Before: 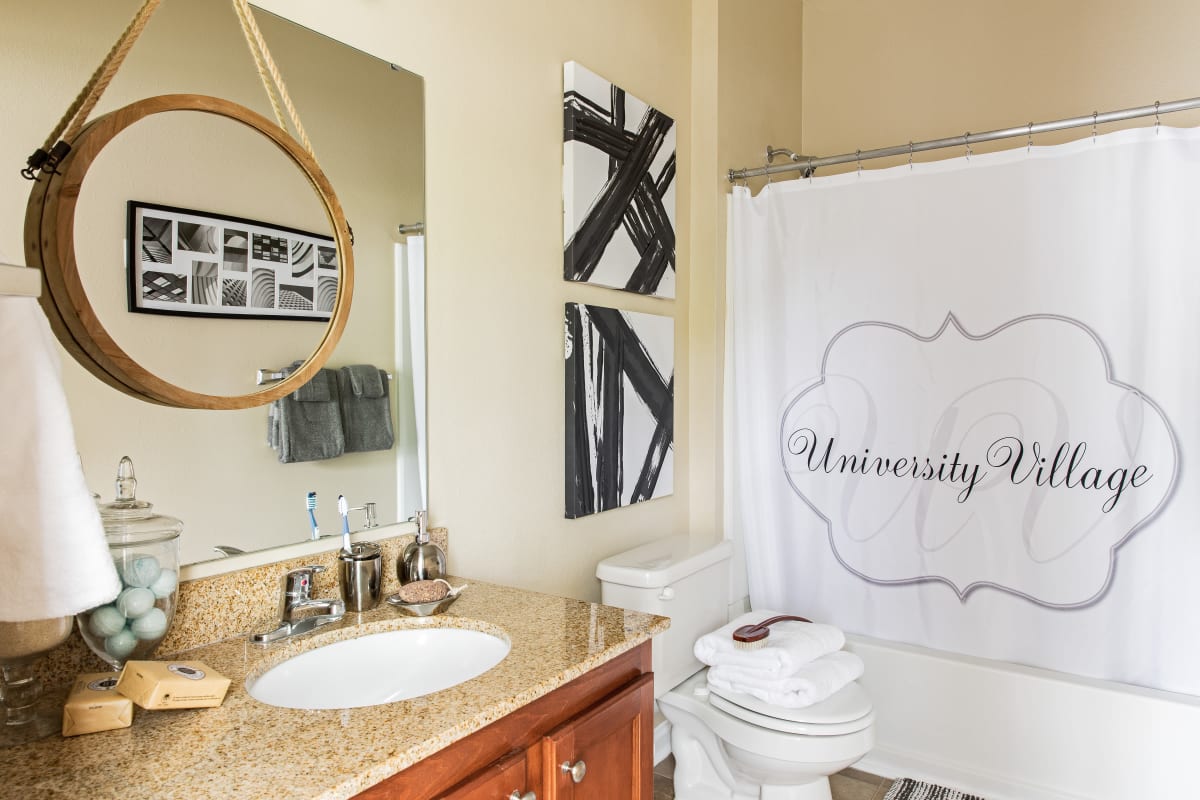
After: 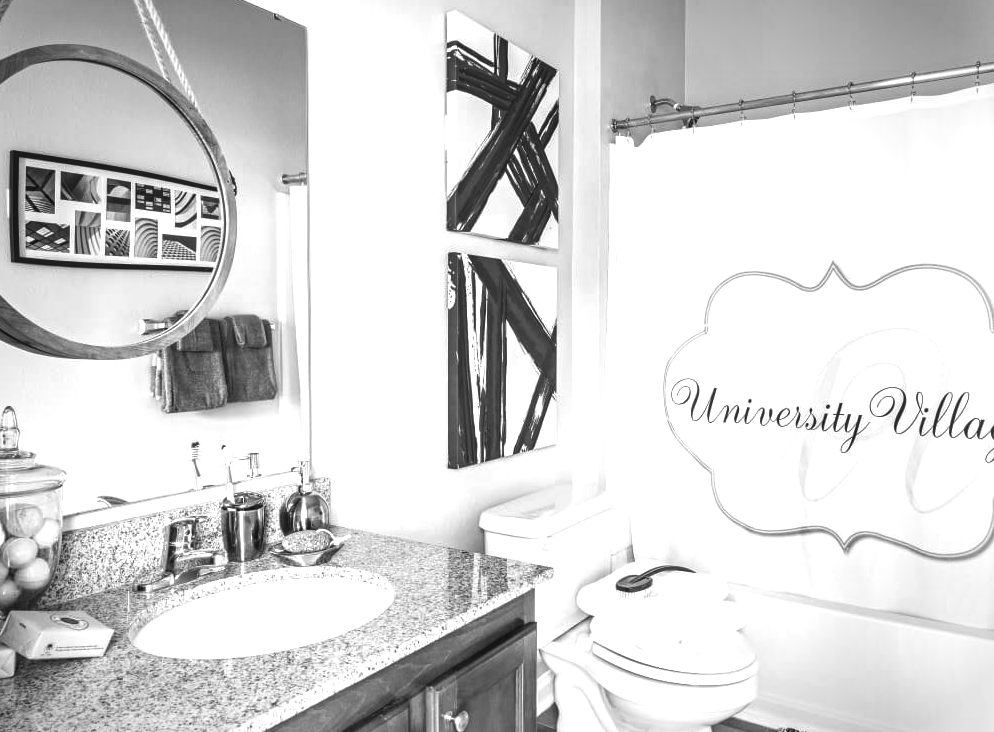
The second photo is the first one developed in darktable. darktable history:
exposure: black level correction 0, exposure 0.9 EV, compensate highlight preservation false
crop: left 9.807%, top 6.259%, right 7.334%, bottom 2.177%
color balance: lift [1.016, 0.983, 1, 1.017], gamma [0.78, 1.018, 1.043, 0.957], gain [0.786, 1.063, 0.937, 1.017], input saturation 118.26%, contrast 13.43%, contrast fulcrum 21.62%, output saturation 82.76%
local contrast: on, module defaults
vignetting: automatic ratio true
monochrome: on, module defaults
white balance: red 0.967, blue 1.049
